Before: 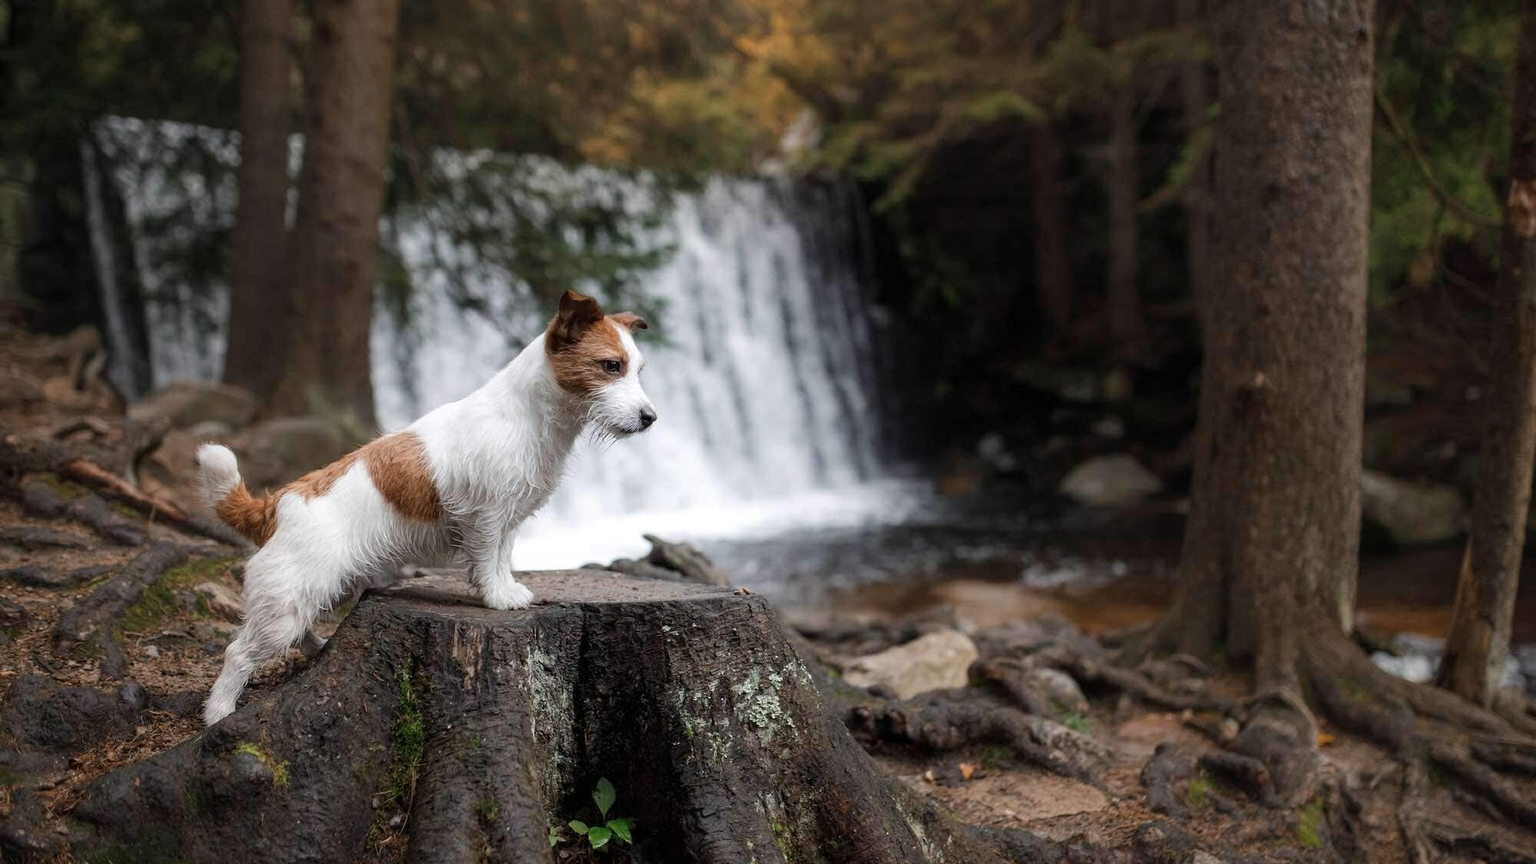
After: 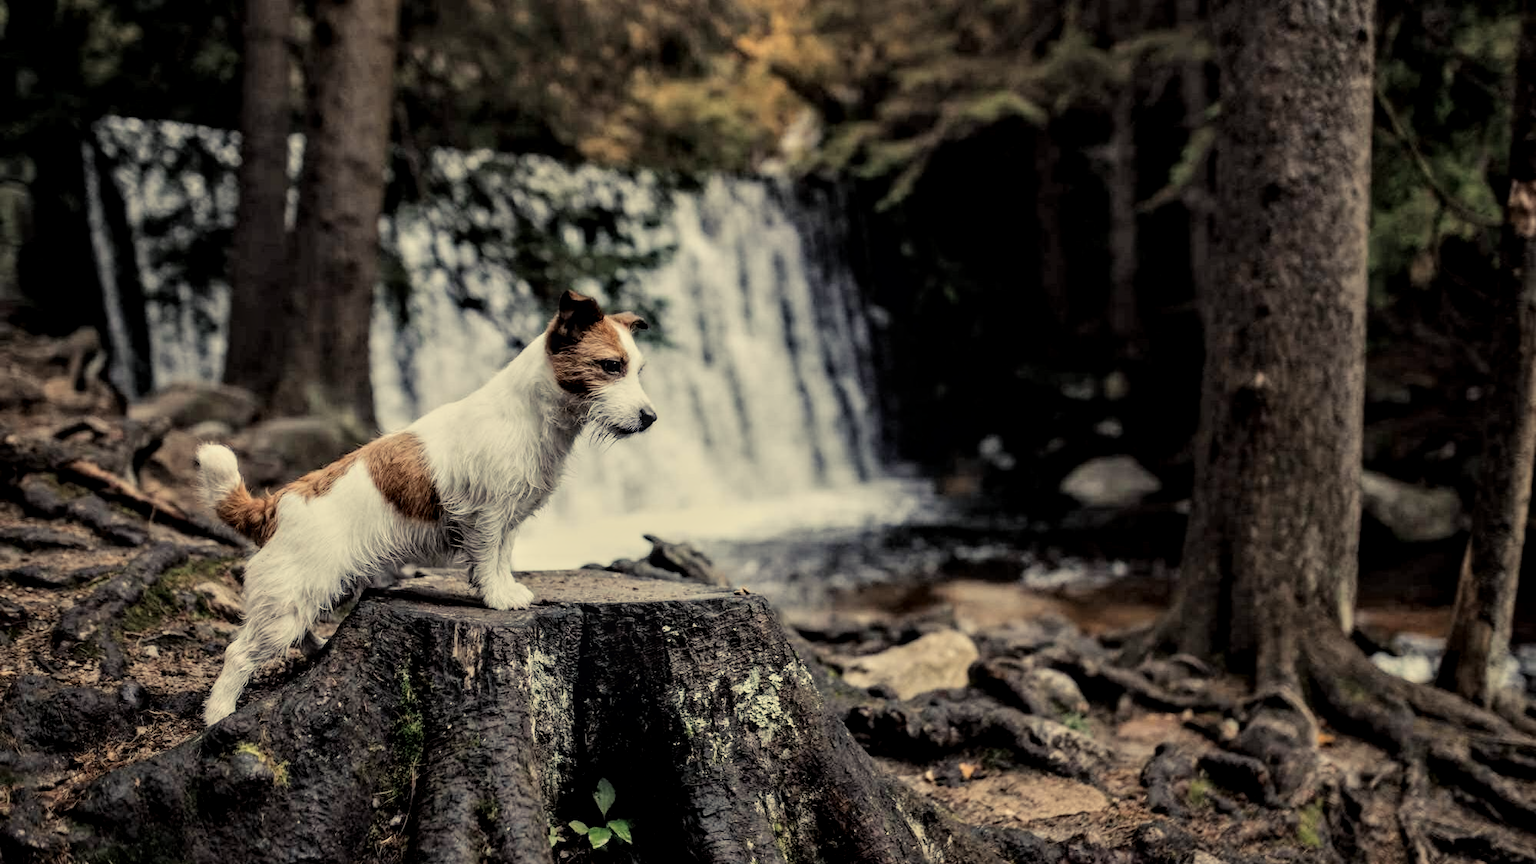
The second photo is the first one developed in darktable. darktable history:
filmic rgb: black relative exposure -7.65 EV, white relative exposure 4.56 EV, hardness 3.61, color science v6 (2022)
rotate and perspective: automatic cropping original format, crop left 0, crop top 0
contrast equalizer: y [[0.511, 0.558, 0.631, 0.632, 0.559, 0.512], [0.5 ×6], [0.5 ×6], [0 ×6], [0 ×6]]
exposure: black level correction 0, compensate exposure bias true, compensate highlight preservation false
local contrast: on, module defaults
color balance rgb: shadows lift › chroma 2%, shadows lift › hue 263°, highlights gain › chroma 8%, highlights gain › hue 84°, linear chroma grading › global chroma -15%, saturation formula JzAzBz (2021)
